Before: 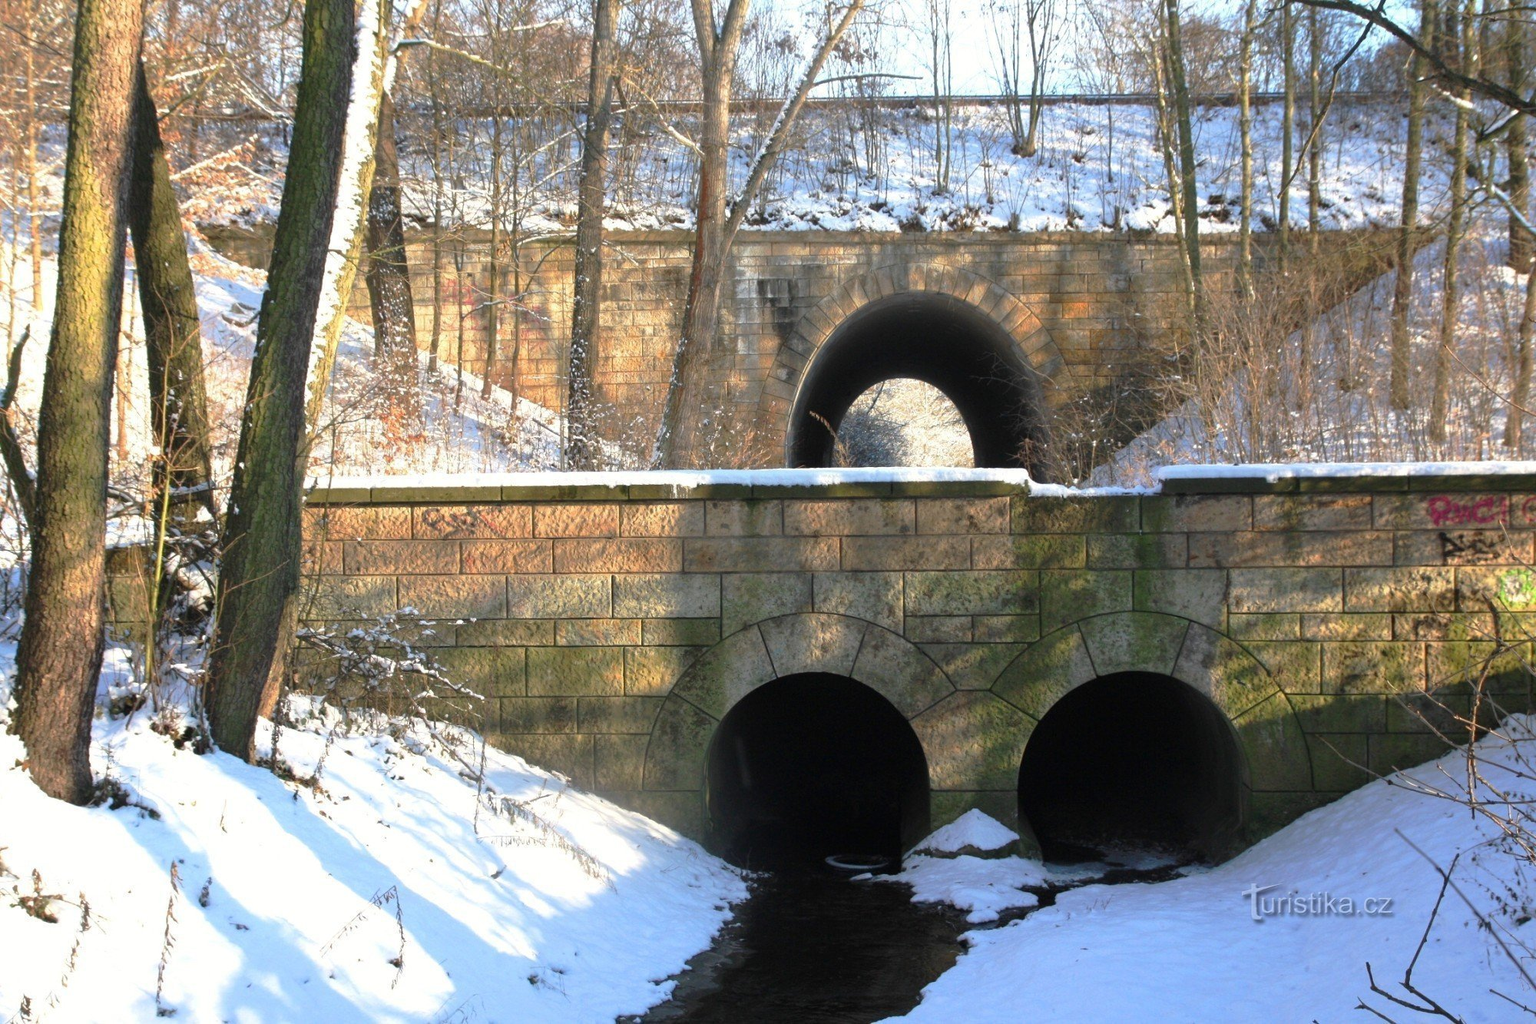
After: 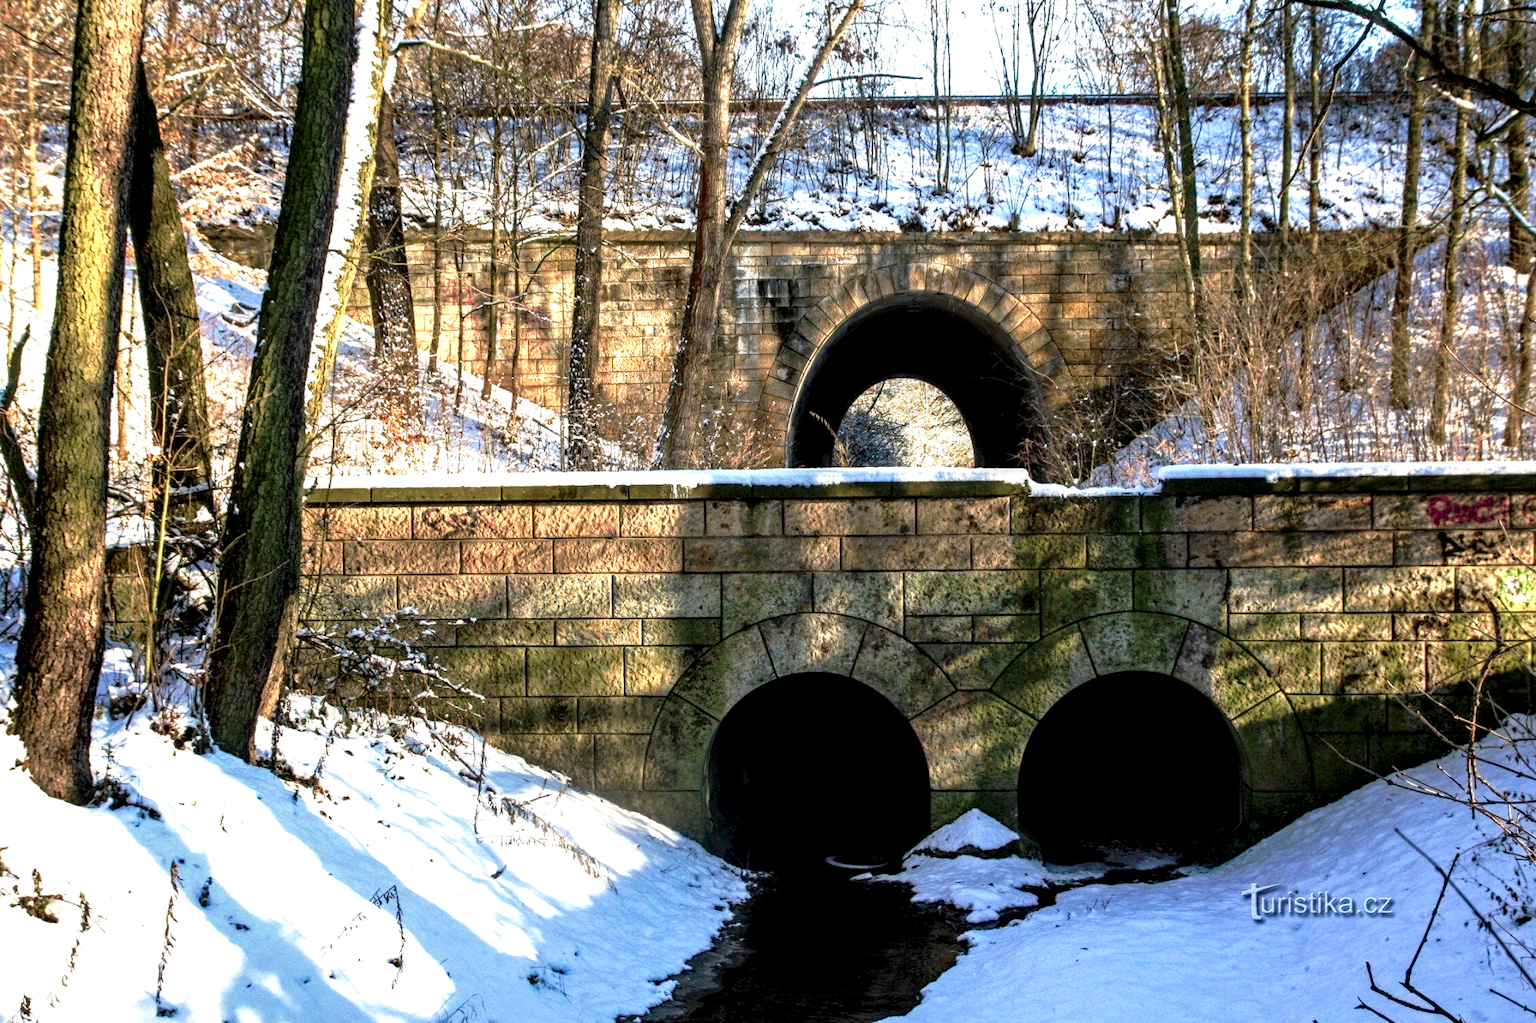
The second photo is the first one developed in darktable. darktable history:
local contrast: detail 202%
haze removal: strength 0.298, distance 0.251, adaptive false
velvia: on, module defaults
